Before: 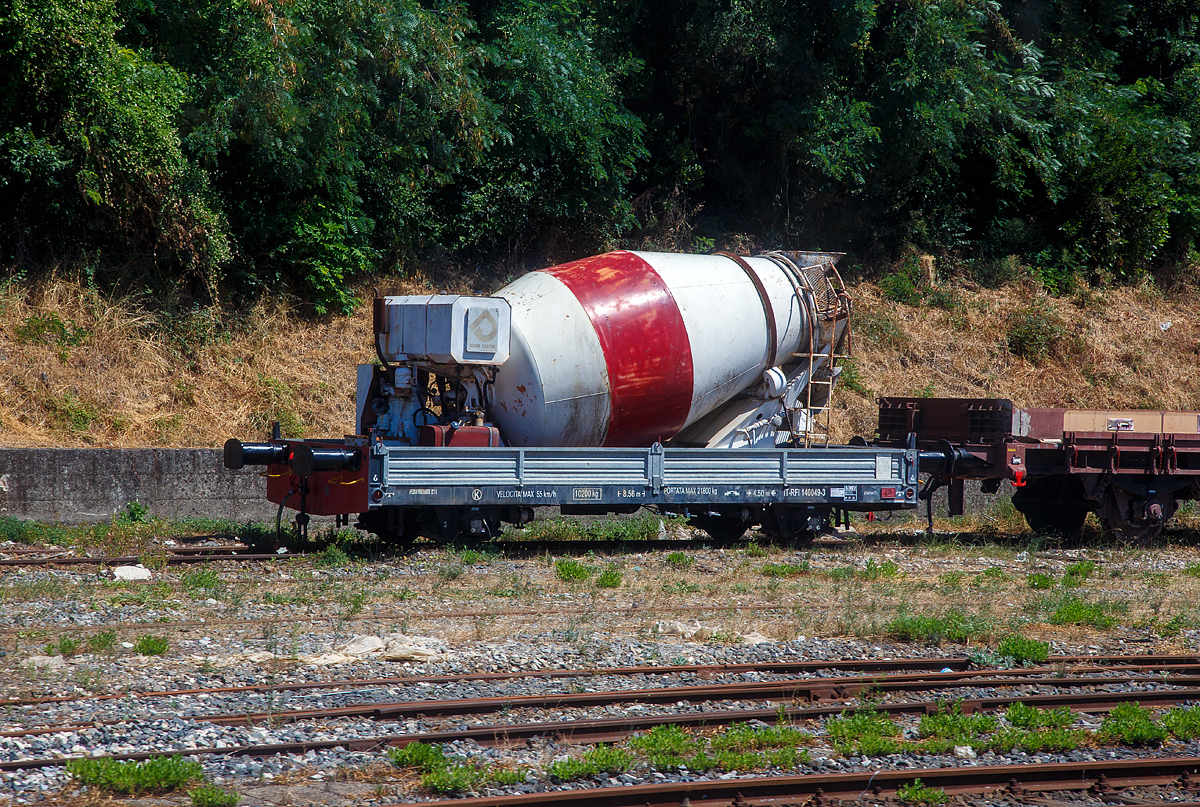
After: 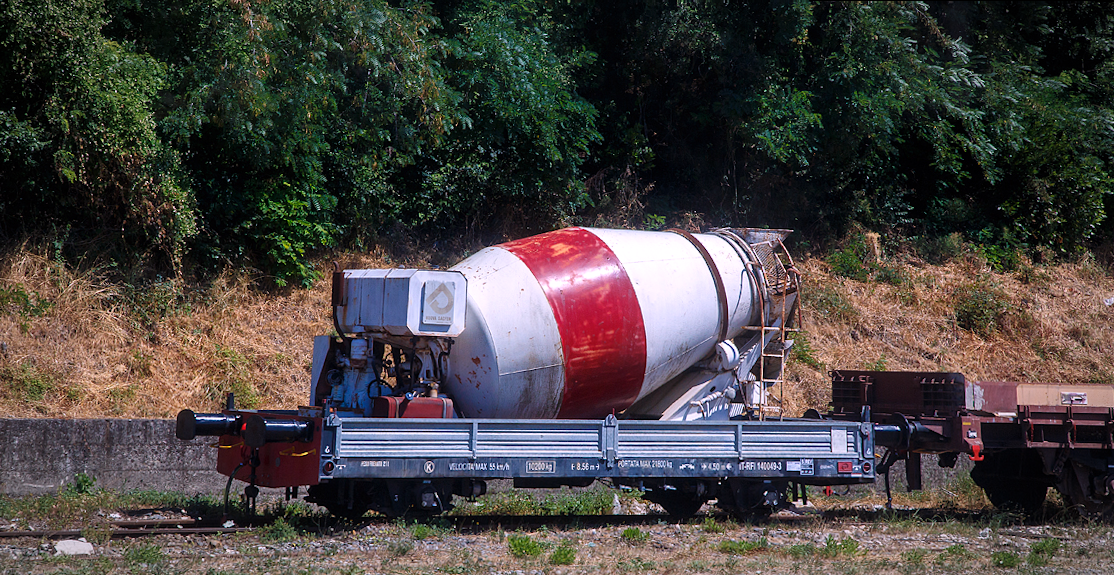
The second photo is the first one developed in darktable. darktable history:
crop: bottom 28.576%
vignetting: fall-off radius 70%, automatic ratio true
white balance: red 1.066, blue 1.119
rotate and perspective: rotation 0.215°, lens shift (vertical) -0.139, crop left 0.069, crop right 0.939, crop top 0.002, crop bottom 0.996
